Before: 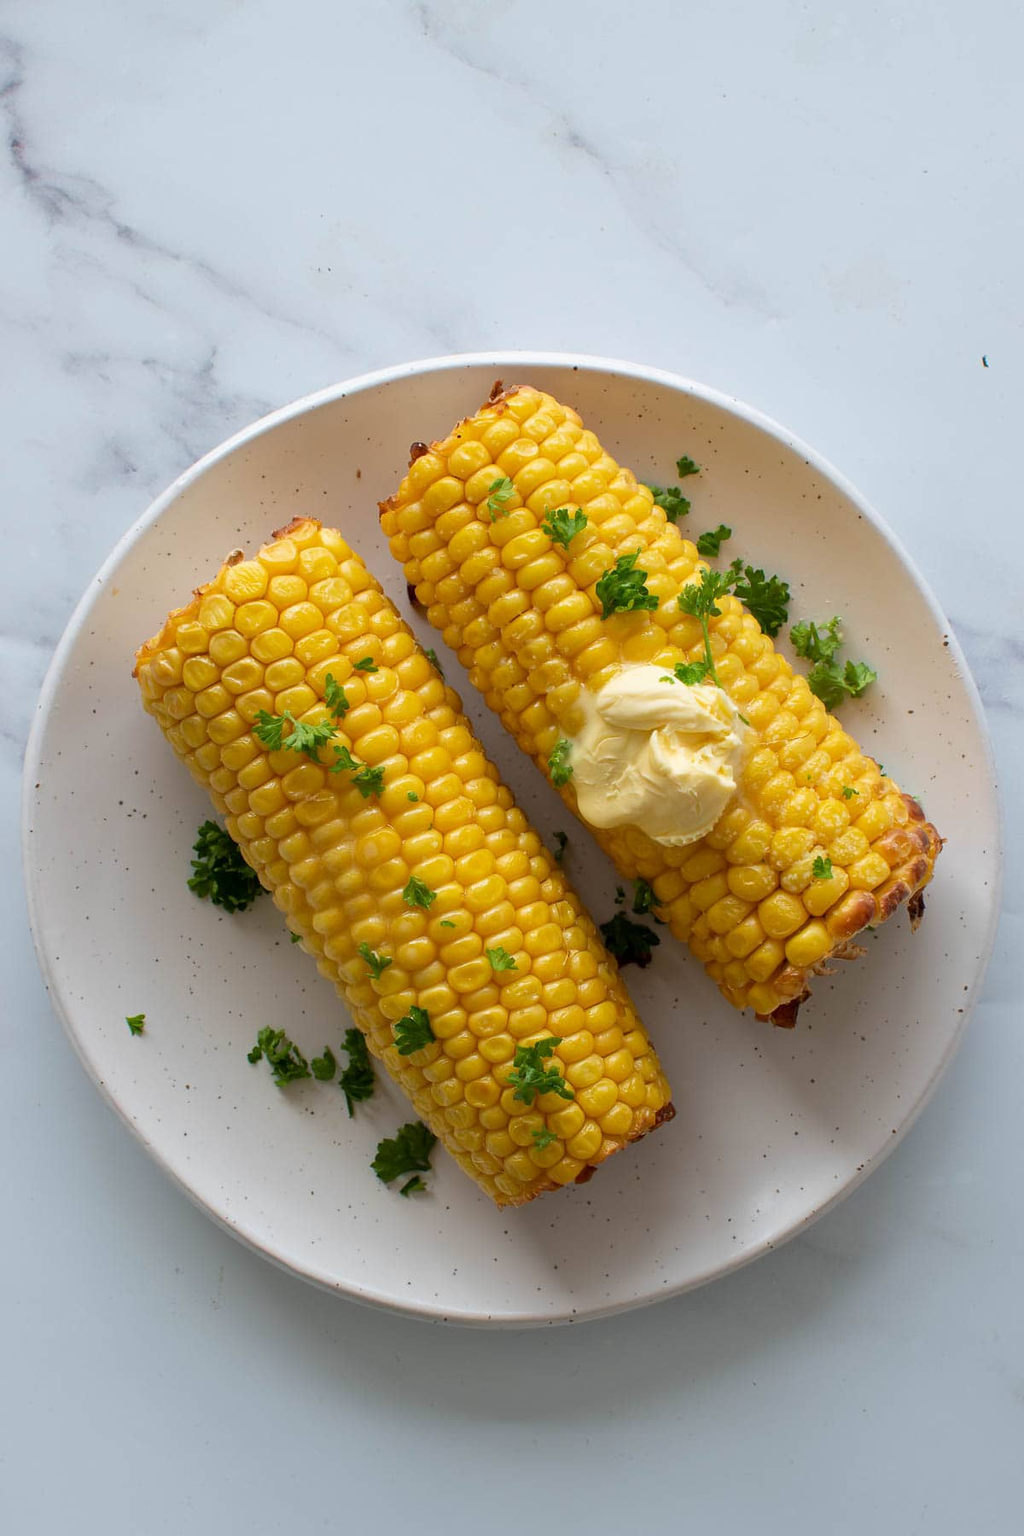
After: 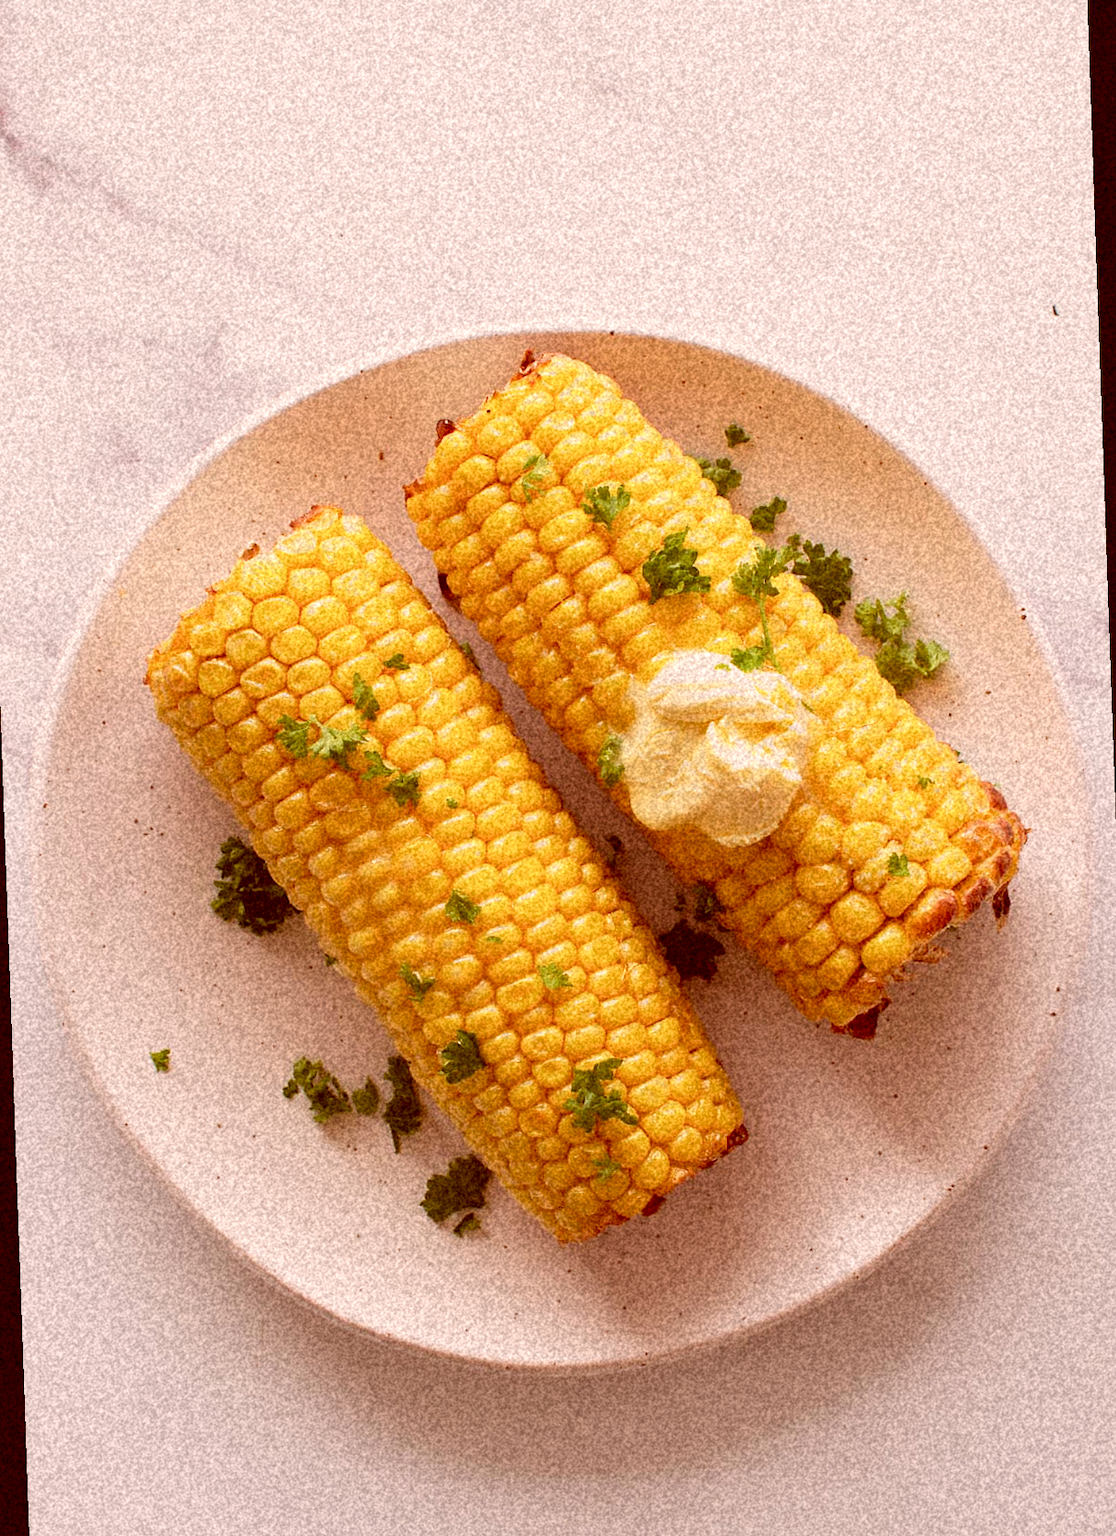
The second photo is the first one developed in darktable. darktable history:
grain: coarseness 46.9 ISO, strength 50.21%, mid-tones bias 0%
rotate and perspective: rotation -2°, crop left 0.022, crop right 0.978, crop top 0.049, crop bottom 0.951
color correction: highlights a* 9.03, highlights b* 8.71, shadows a* 40, shadows b* 40, saturation 0.8
base curve: curves: ch0 [(0, 0) (0.088, 0.125) (0.176, 0.251) (0.354, 0.501) (0.613, 0.749) (1, 0.877)], preserve colors none
